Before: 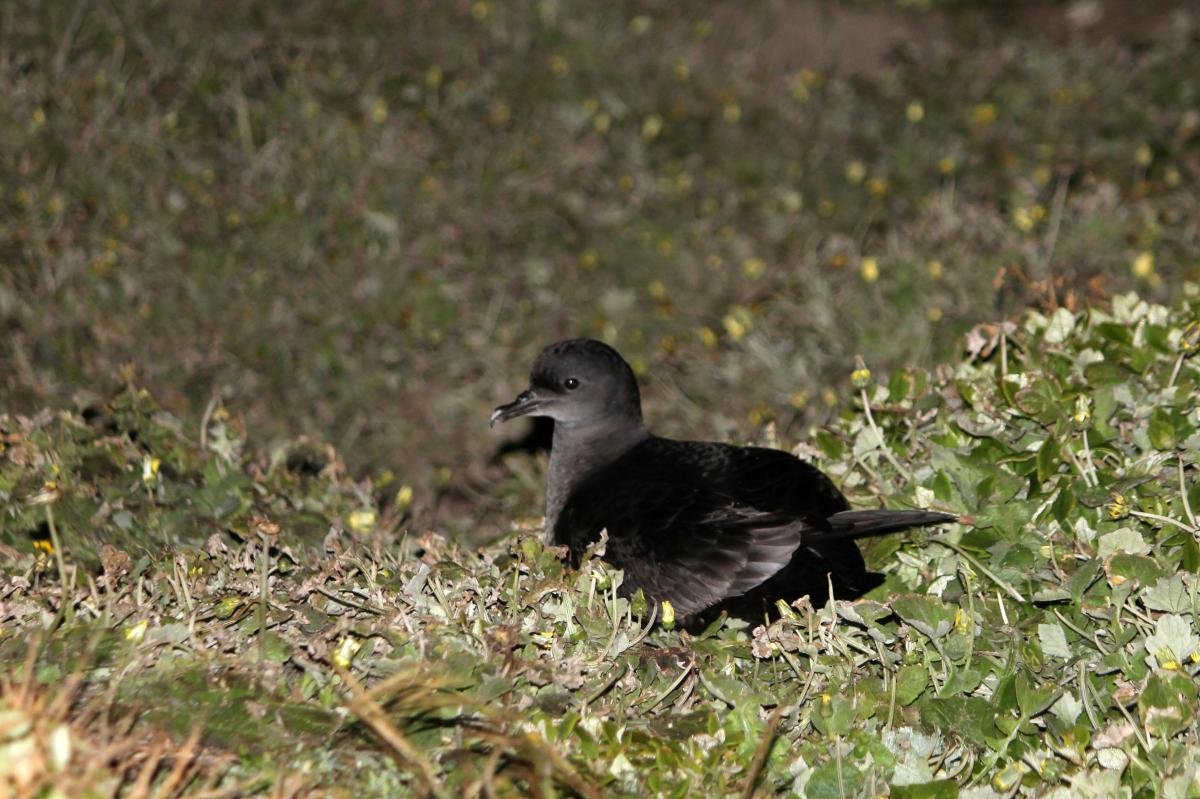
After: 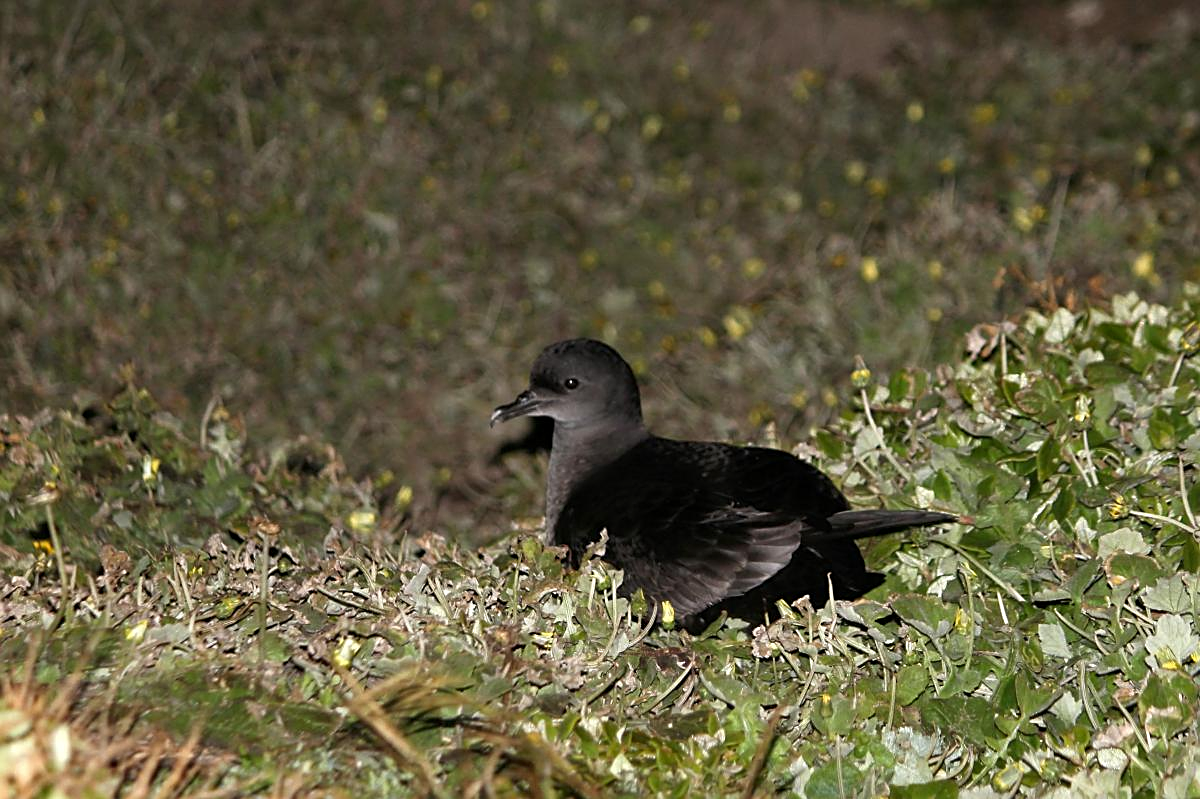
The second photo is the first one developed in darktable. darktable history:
tone curve: curves: ch0 [(0, 0) (0.641, 0.595) (1, 1)], color space Lab, independent channels, preserve colors none
base curve: curves: ch0 [(0, 0) (0.283, 0.295) (1, 1)], preserve colors none
sharpen: on, module defaults
